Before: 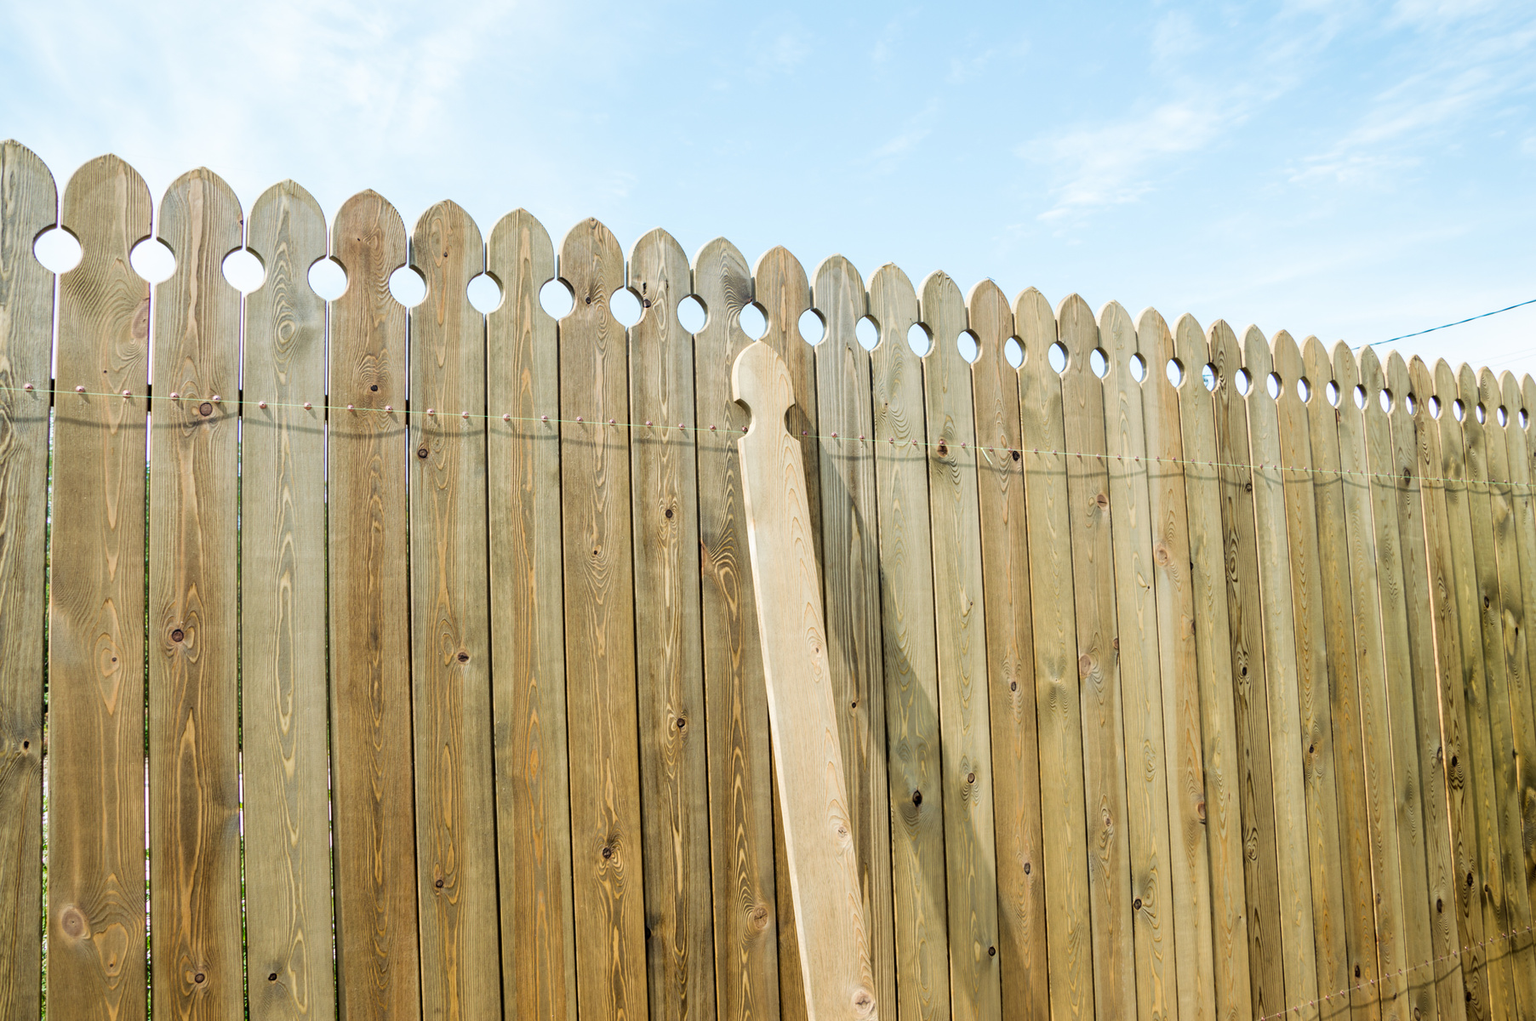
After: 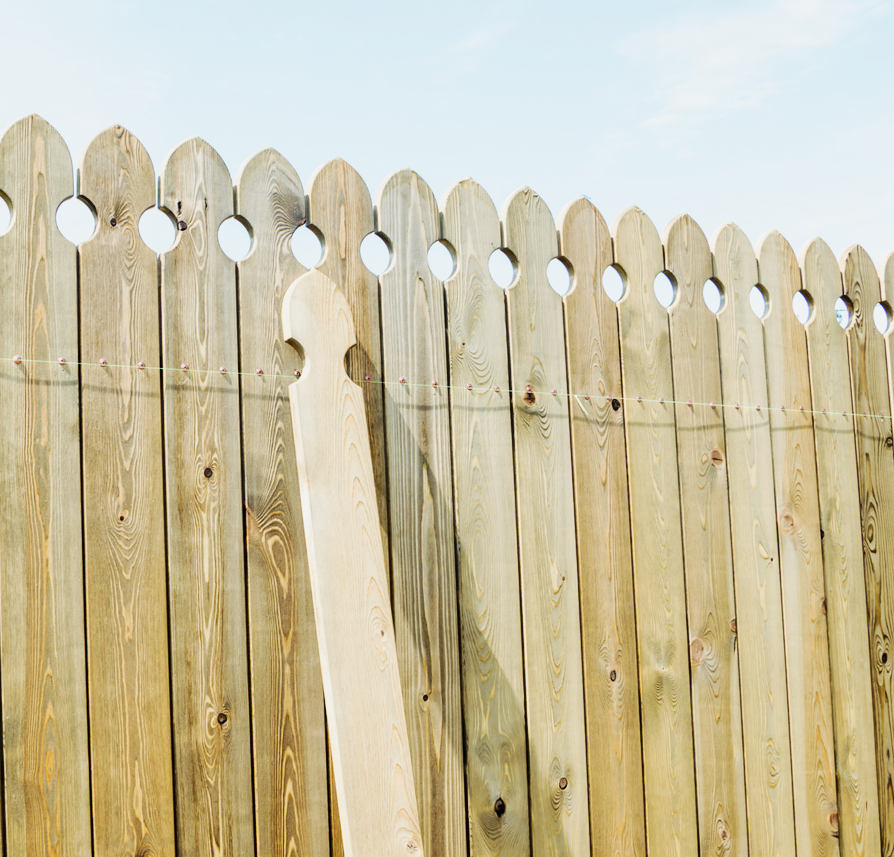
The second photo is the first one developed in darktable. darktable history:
crop: left 32.075%, top 10.976%, right 18.355%, bottom 17.596%
color balance: contrast -15%
base curve: curves: ch0 [(0, 0) (0.032, 0.025) (0.121, 0.166) (0.206, 0.329) (0.605, 0.79) (1, 1)], preserve colors none
